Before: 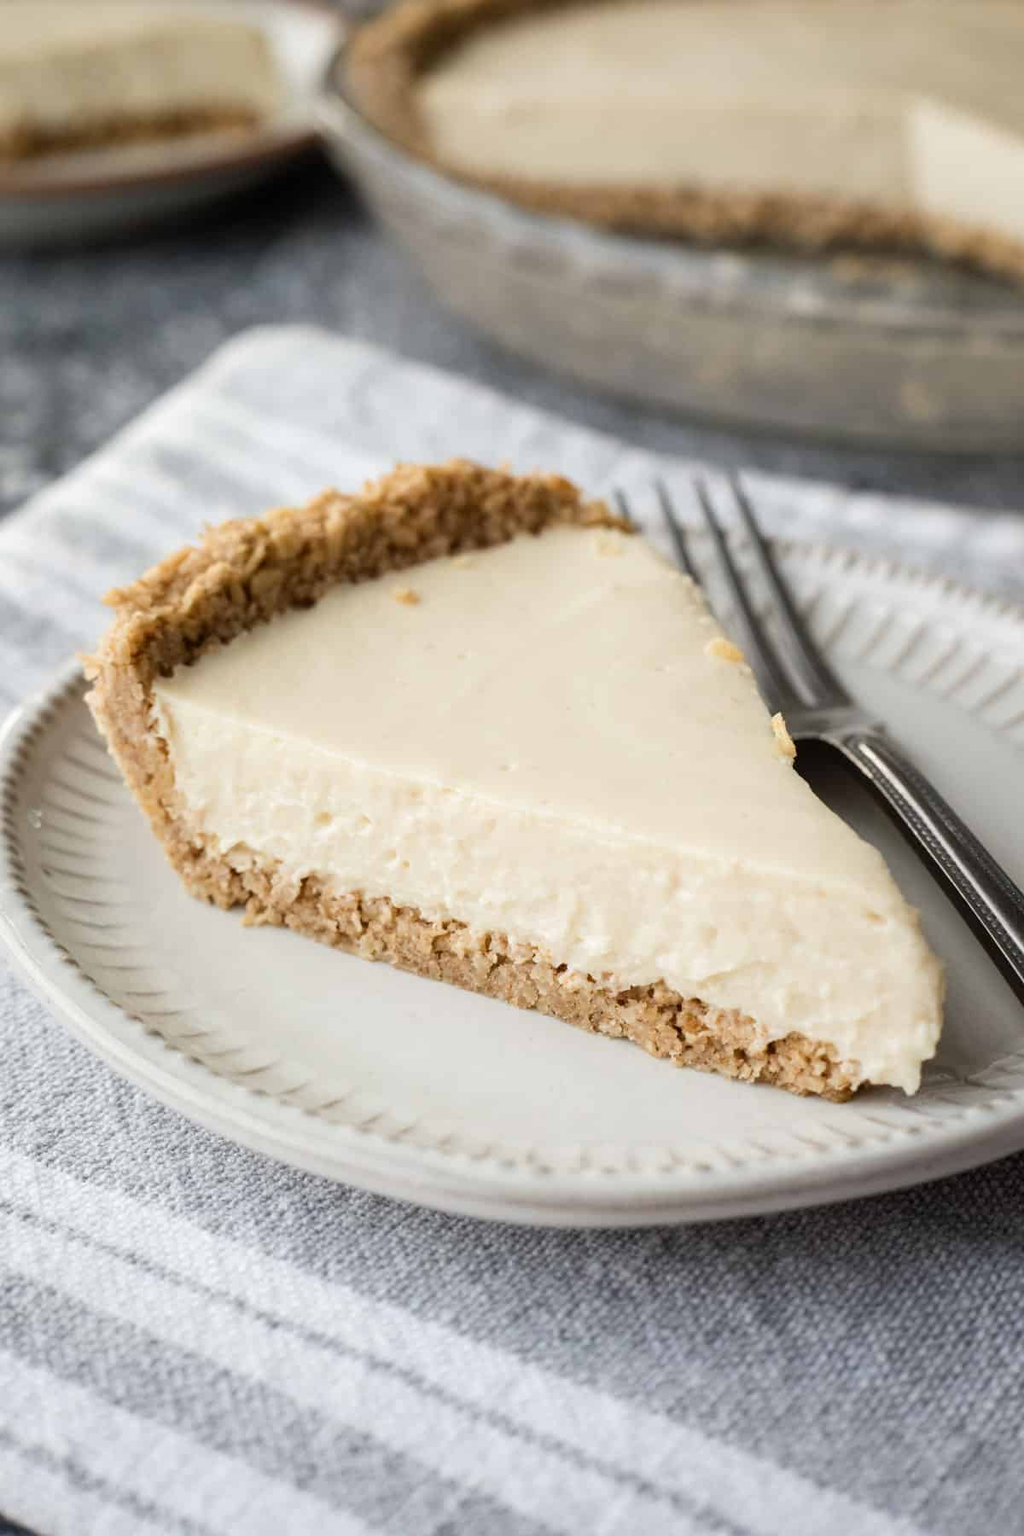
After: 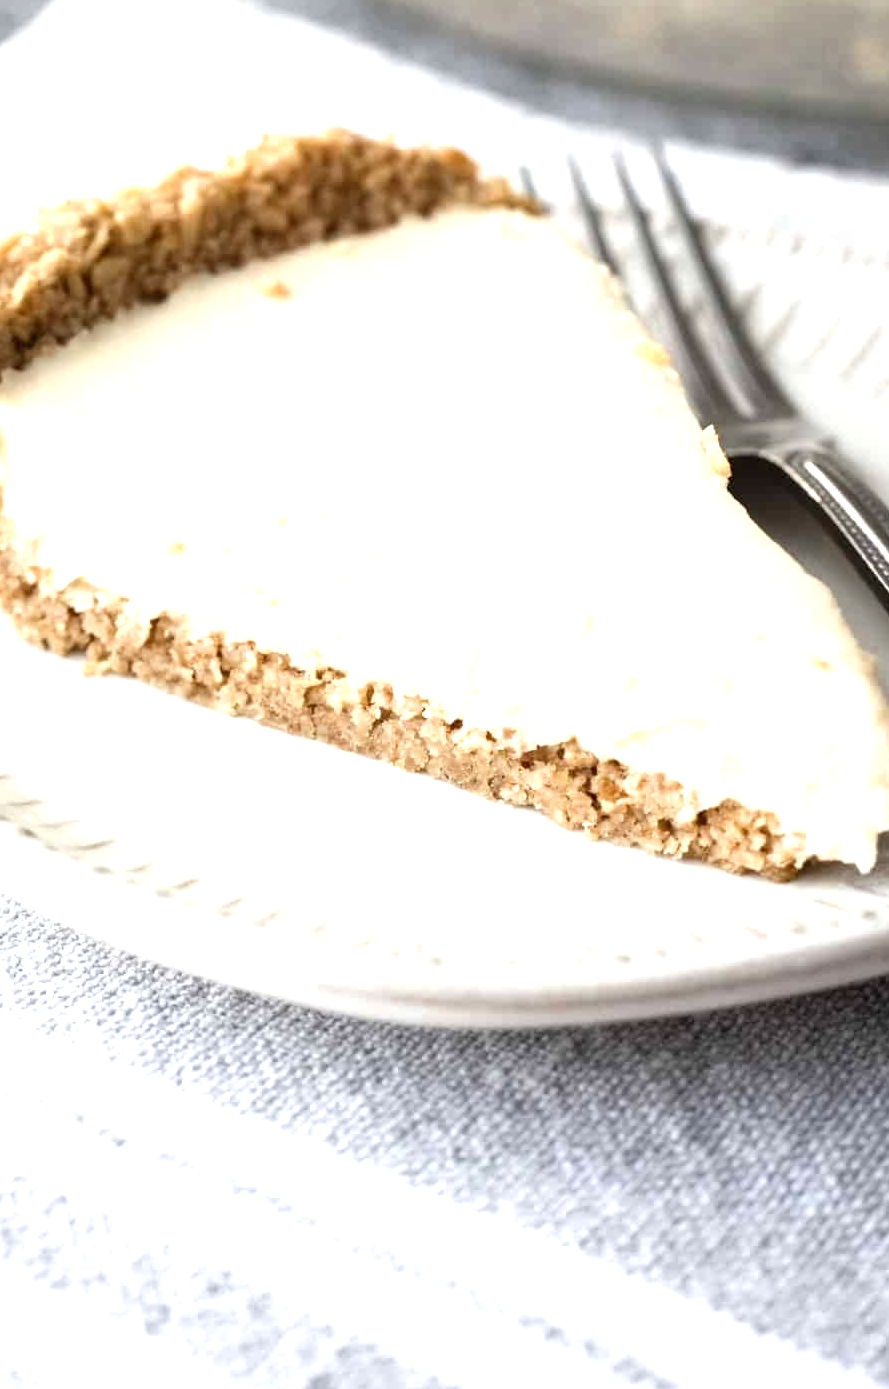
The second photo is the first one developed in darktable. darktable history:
crop: left 16.869%, top 22.789%, right 8.97%
color zones: curves: ch0 [(0, 0.5) (0.125, 0.4) (0.25, 0.5) (0.375, 0.4) (0.5, 0.4) (0.625, 0.6) (0.75, 0.6) (0.875, 0.5)]; ch1 [(0, 0.4) (0.125, 0.5) (0.25, 0.4) (0.375, 0.4) (0.5, 0.4) (0.625, 0.4) (0.75, 0.5) (0.875, 0.4)]; ch2 [(0, 0.6) (0.125, 0.5) (0.25, 0.5) (0.375, 0.6) (0.5, 0.6) (0.625, 0.5) (0.75, 0.5) (0.875, 0.5)]
exposure: exposure 1 EV, compensate highlight preservation false
